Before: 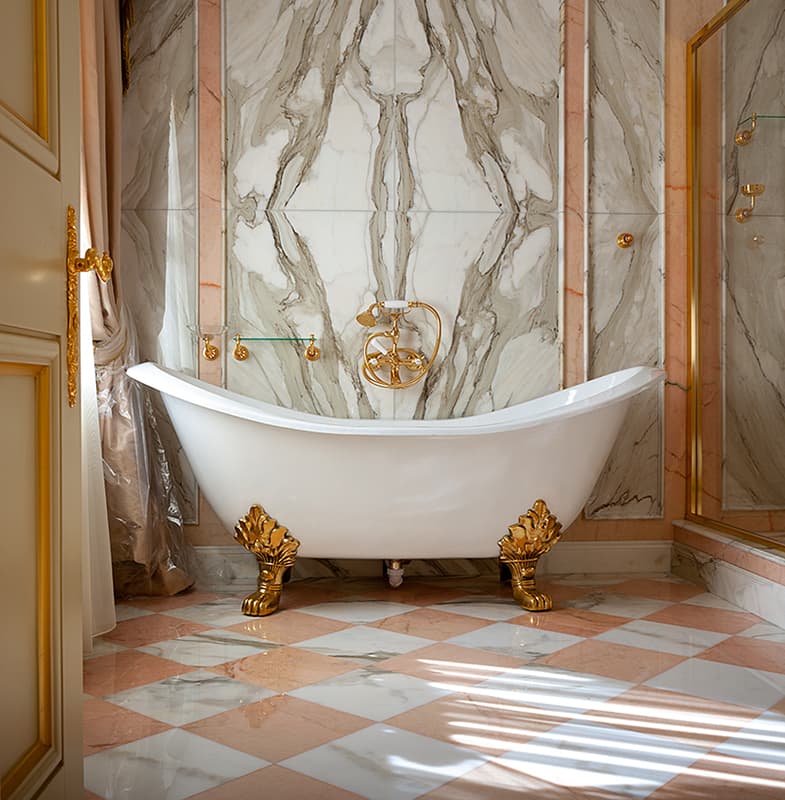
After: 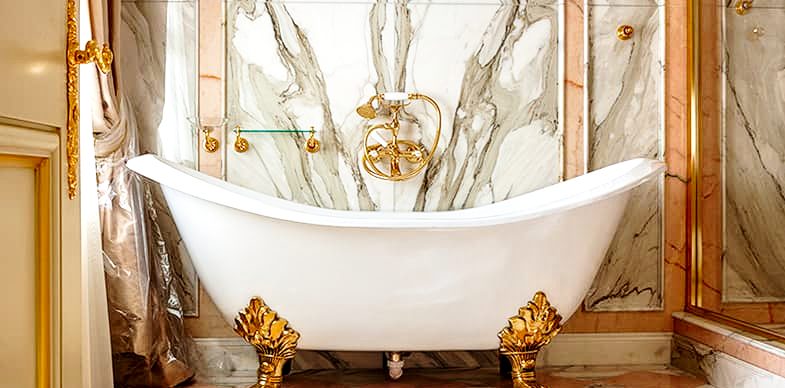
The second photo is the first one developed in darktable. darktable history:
local contrast: highlights 21%, detail 150%
velvia: on, module defaults
base curve: curves: ch0 [(0, 0) (0.028, 0.03) (0.121, 0.232) (0.46, 0.748) (0.859, 0.968) (1, 1)], preserve colors none
crop and rotate: top 26.119%, bottom 25.308%
